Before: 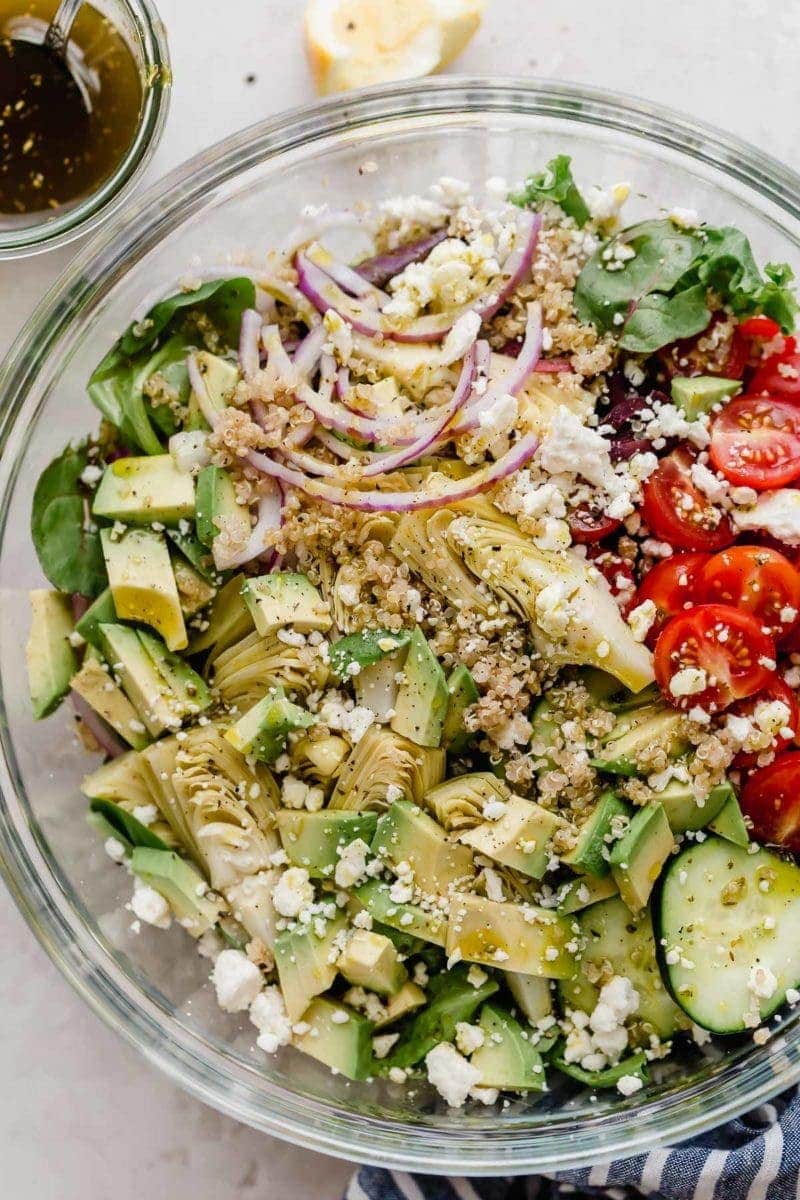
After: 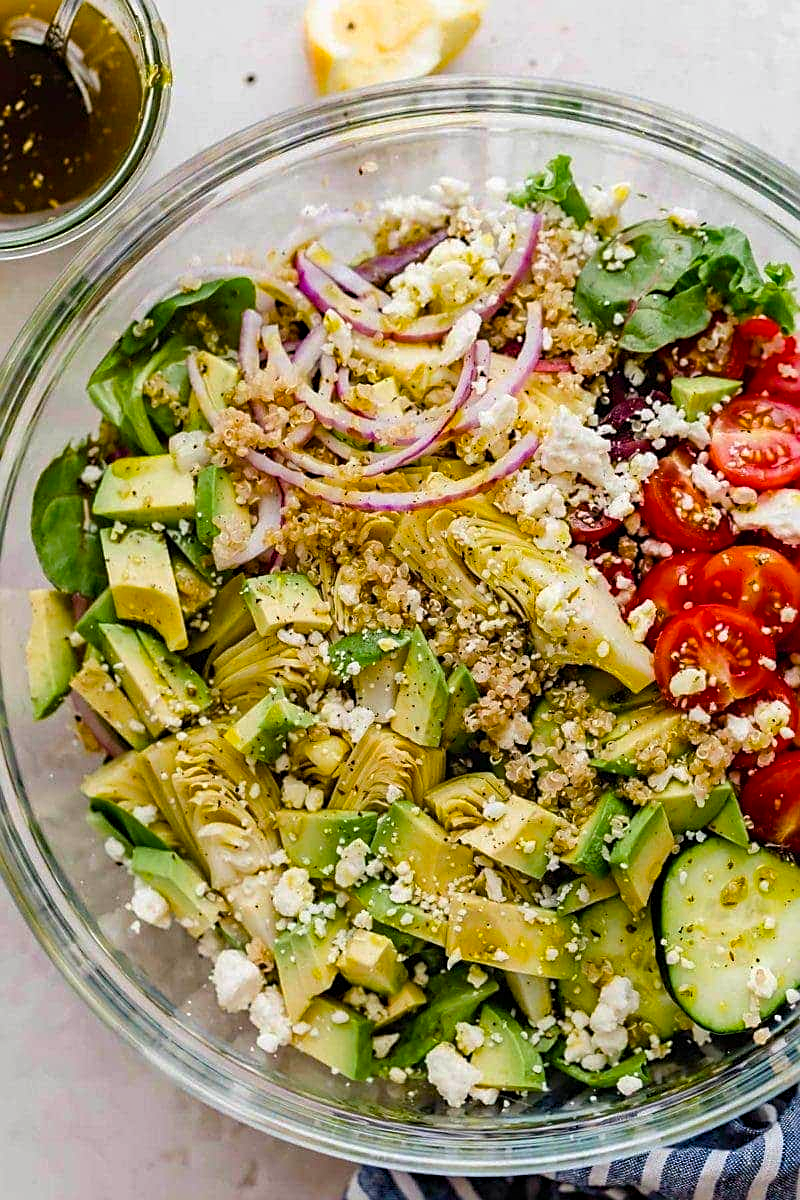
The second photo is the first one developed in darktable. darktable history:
haze removal: compatibility mode true, adaptive false
sharpen: on, module defaults
color balance rgb: perceptual saturation grading › global saturation 25%, global vibrance 20%
